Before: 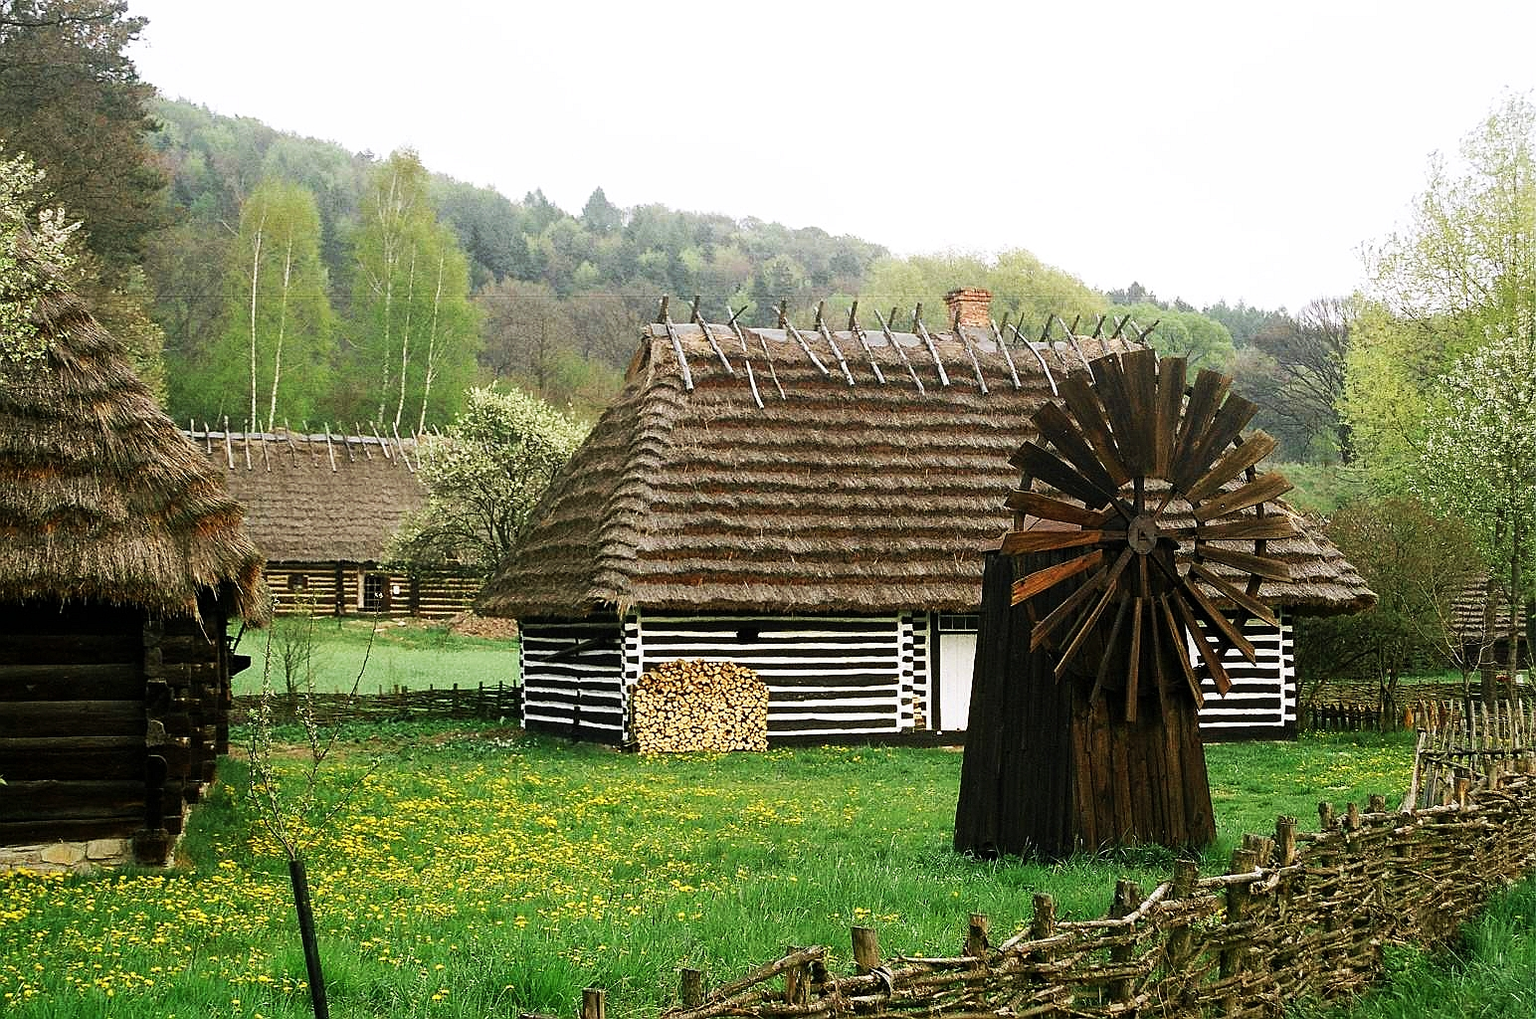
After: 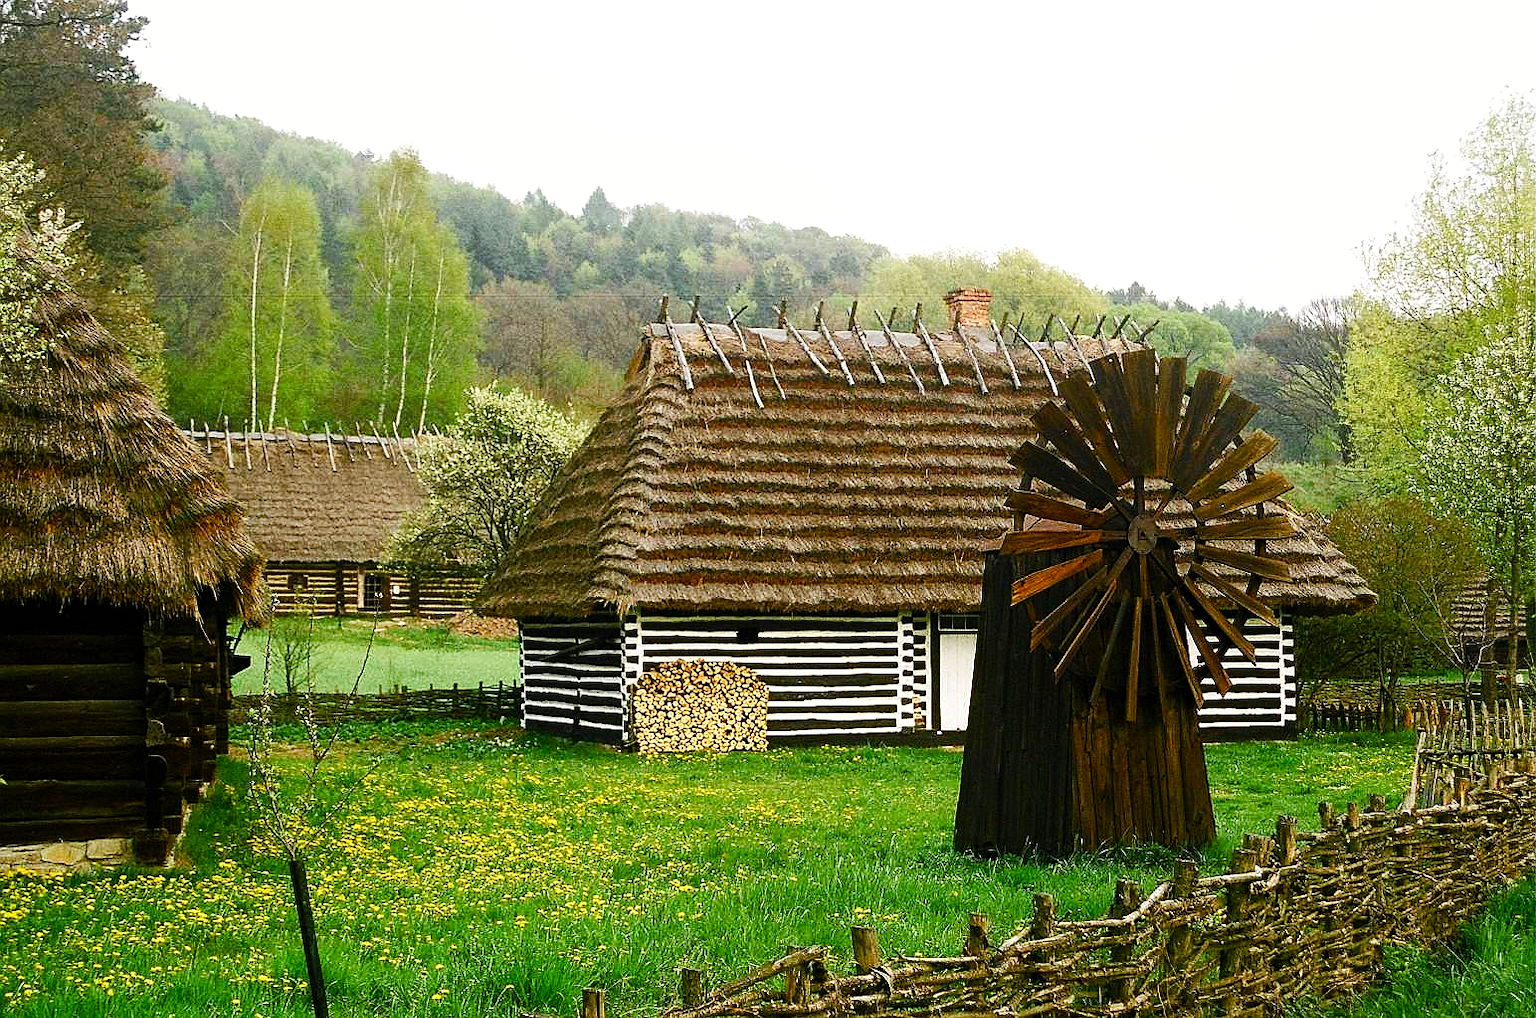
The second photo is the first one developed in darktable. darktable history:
color balance rgb: highlights gain › luminance 5.888%, highlights gain › chroma 1.223%, highlights gain › hue 90.63°, perceptual saturation grading › global saturation 20%, perceptual saturation grading › highlights -25.808%, perceptual saturation grading › shadows 49.31%, global vibrance 23.372%
